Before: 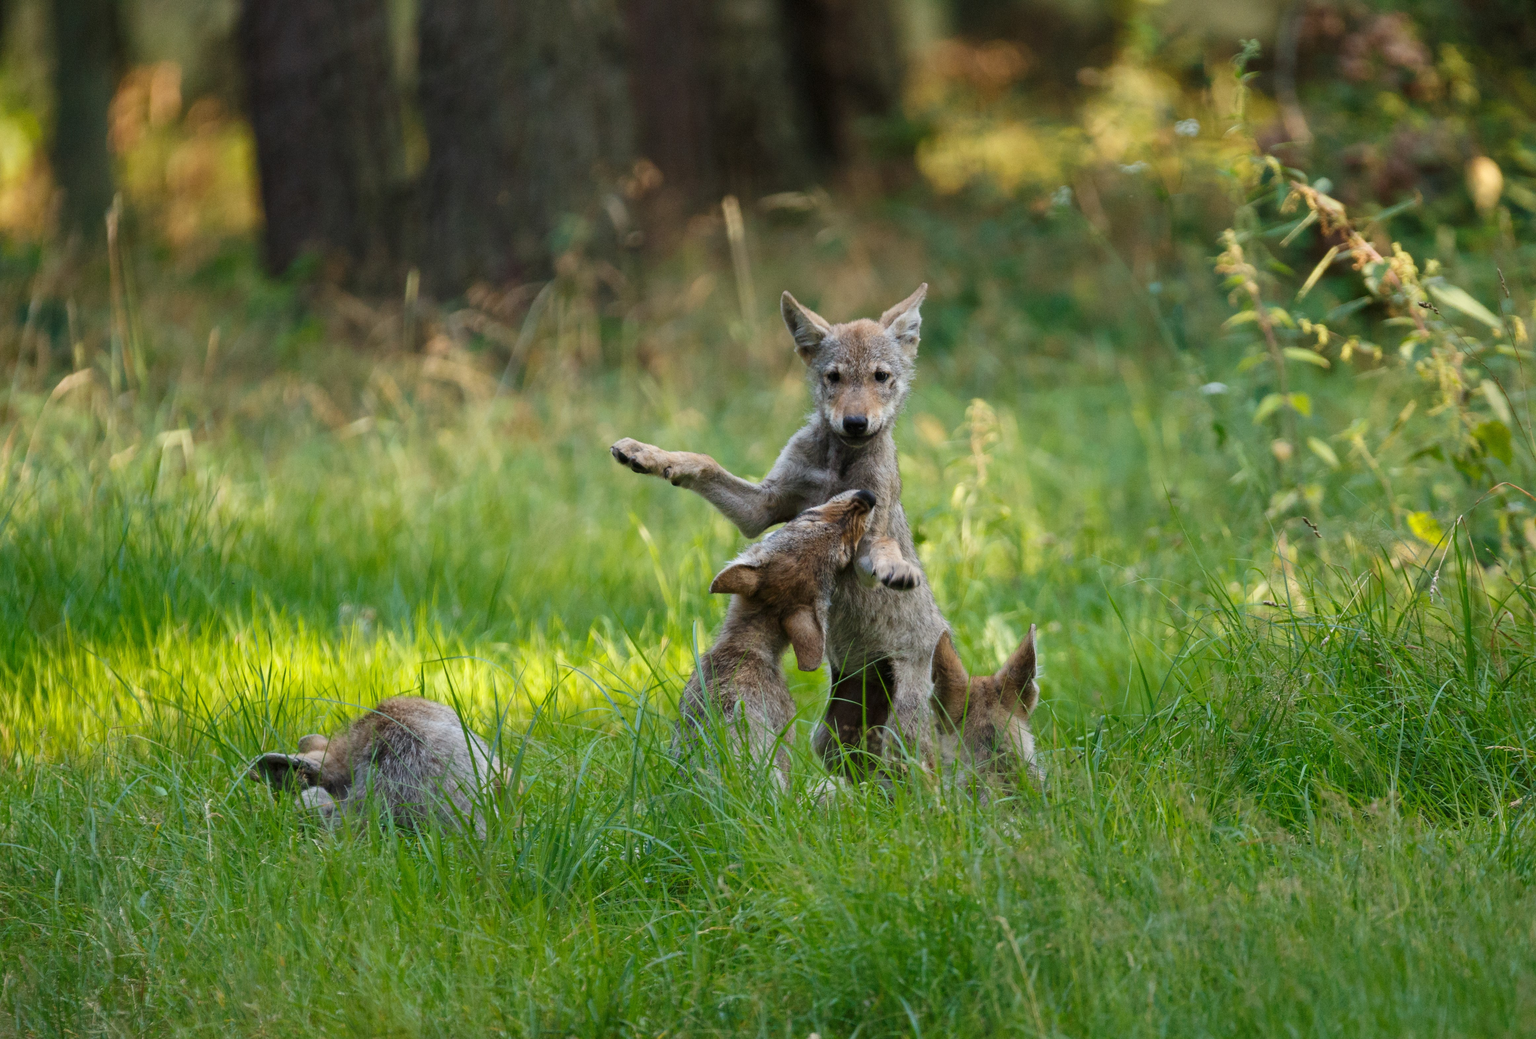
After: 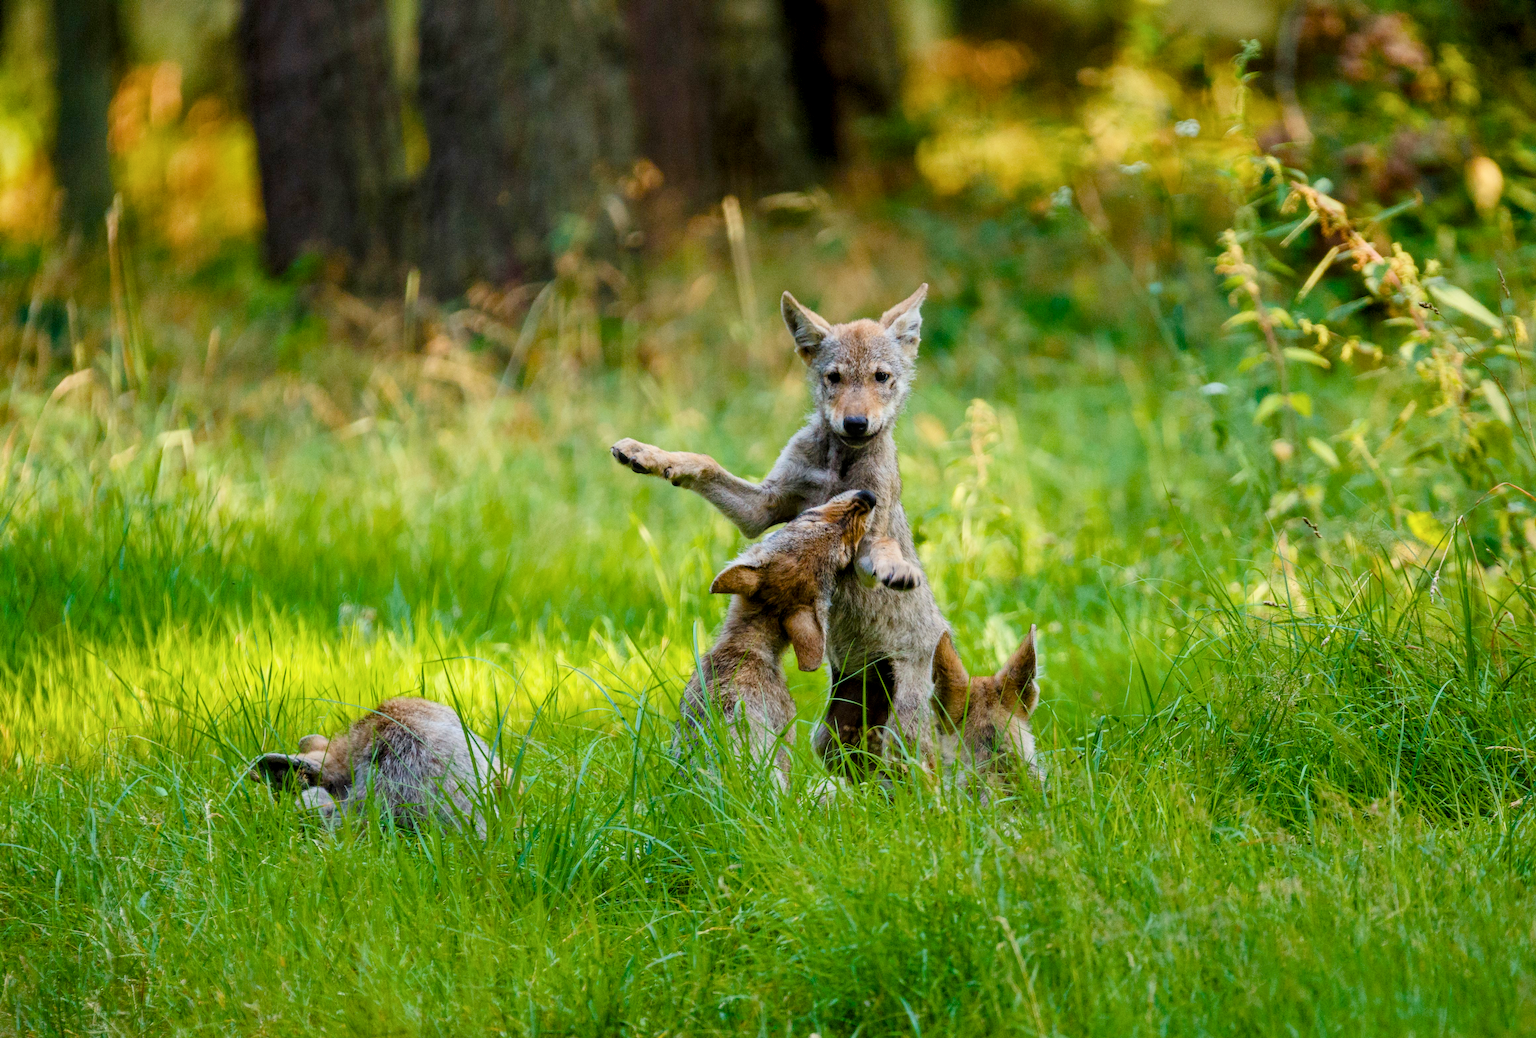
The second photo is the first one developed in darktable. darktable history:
local contrast: on, module defaults
color balance rgb: linear chroma grading › shadows -2.2%, linear chroma grading › highlights -15%, linear chroma grading › global chroma -10%, linear chroma grading › mid-tones -10%, perceptual saturation grading › global saturation 45%, perceptual saturation grading › highlights -50%, perceptual saturation grading › shadows 30%, perceptual brilliance grading › global brilliance 18%, global vibrance 45%
filmic rgb: black relative exposure -7.65 EV, white relative exposure 4.56 EV, hardness 3.61, color science v6 (2022)
tone equalizer: on, module defaults
